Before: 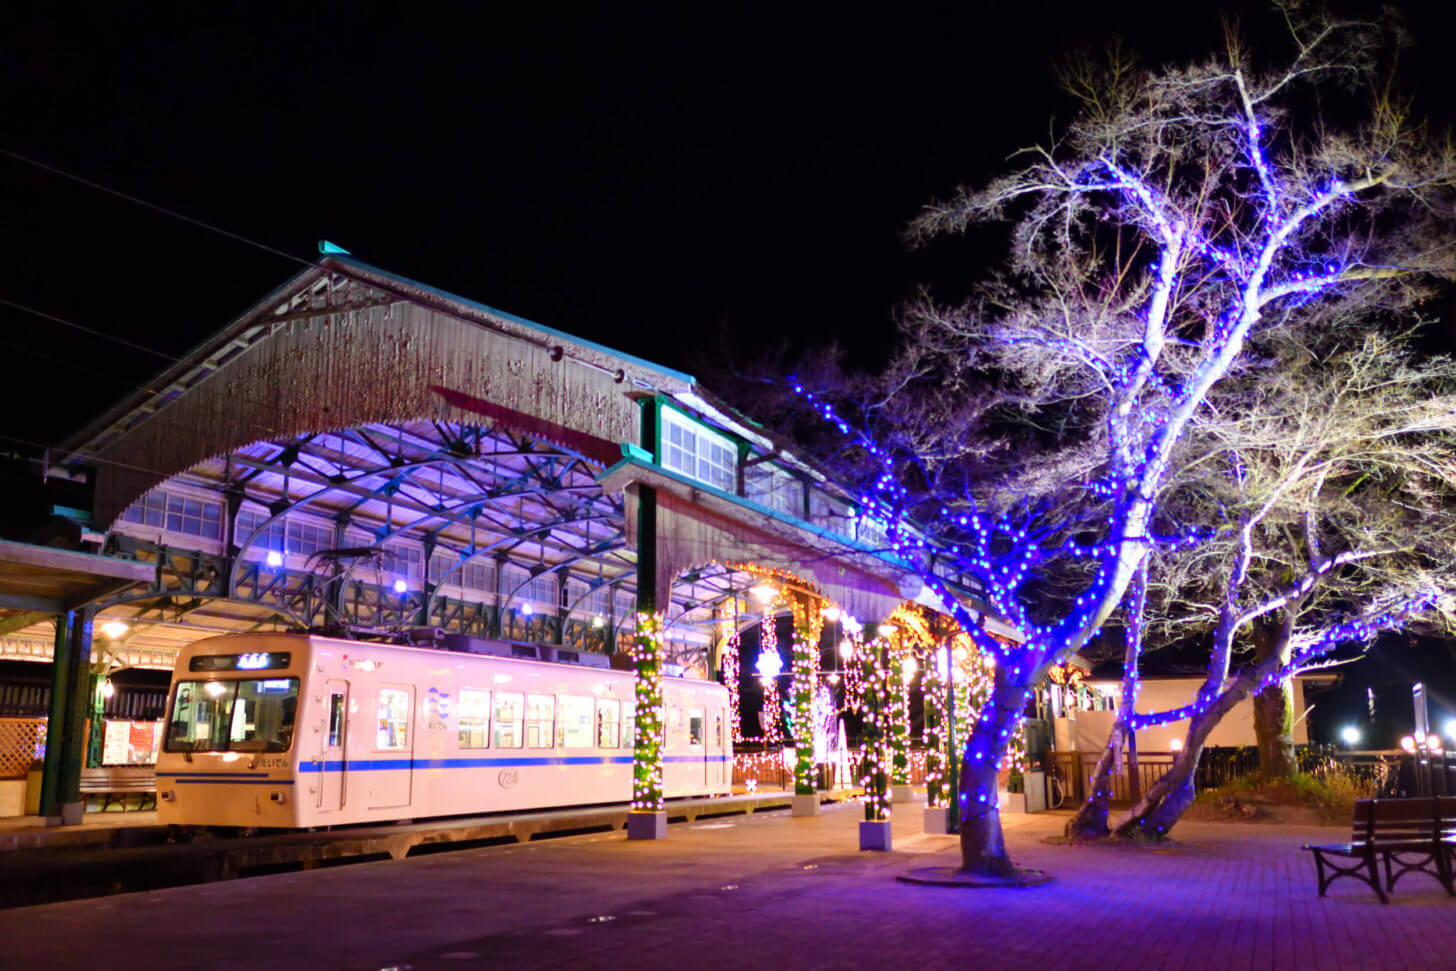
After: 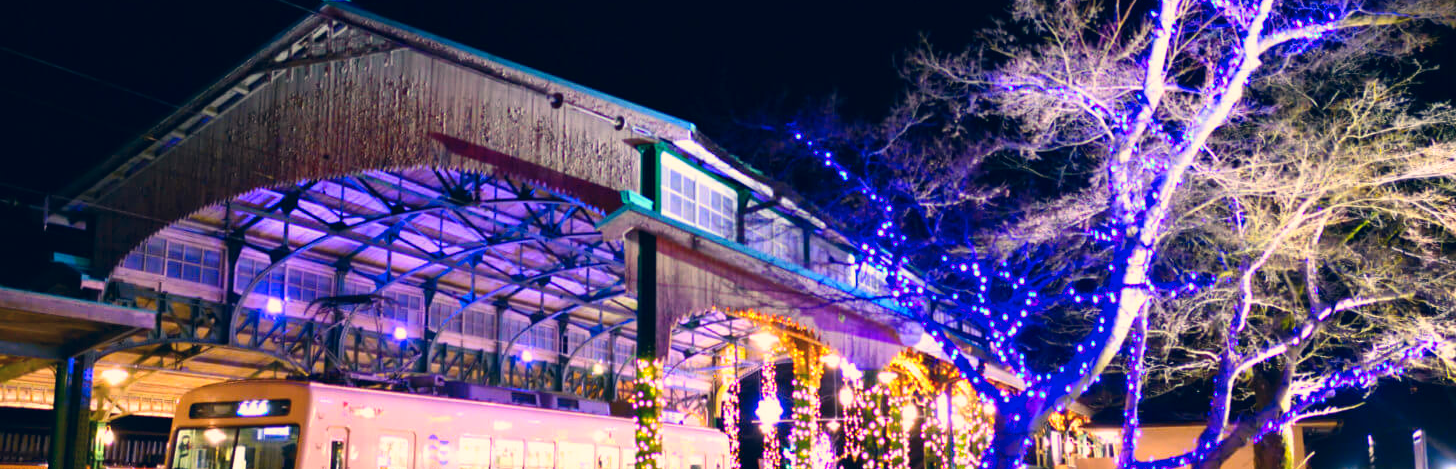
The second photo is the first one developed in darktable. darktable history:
contrast brightness saturation: contrast 0.11, saturation -0.17
color balance rgb: linear chroma grading › global chroma 33.4%
color correction: highlights a* 10.32, highlights b* 14.66, shadows a* -9.59, shadows b* -15.02
crop and rotate: top 26.056%, bottom 25.543%
